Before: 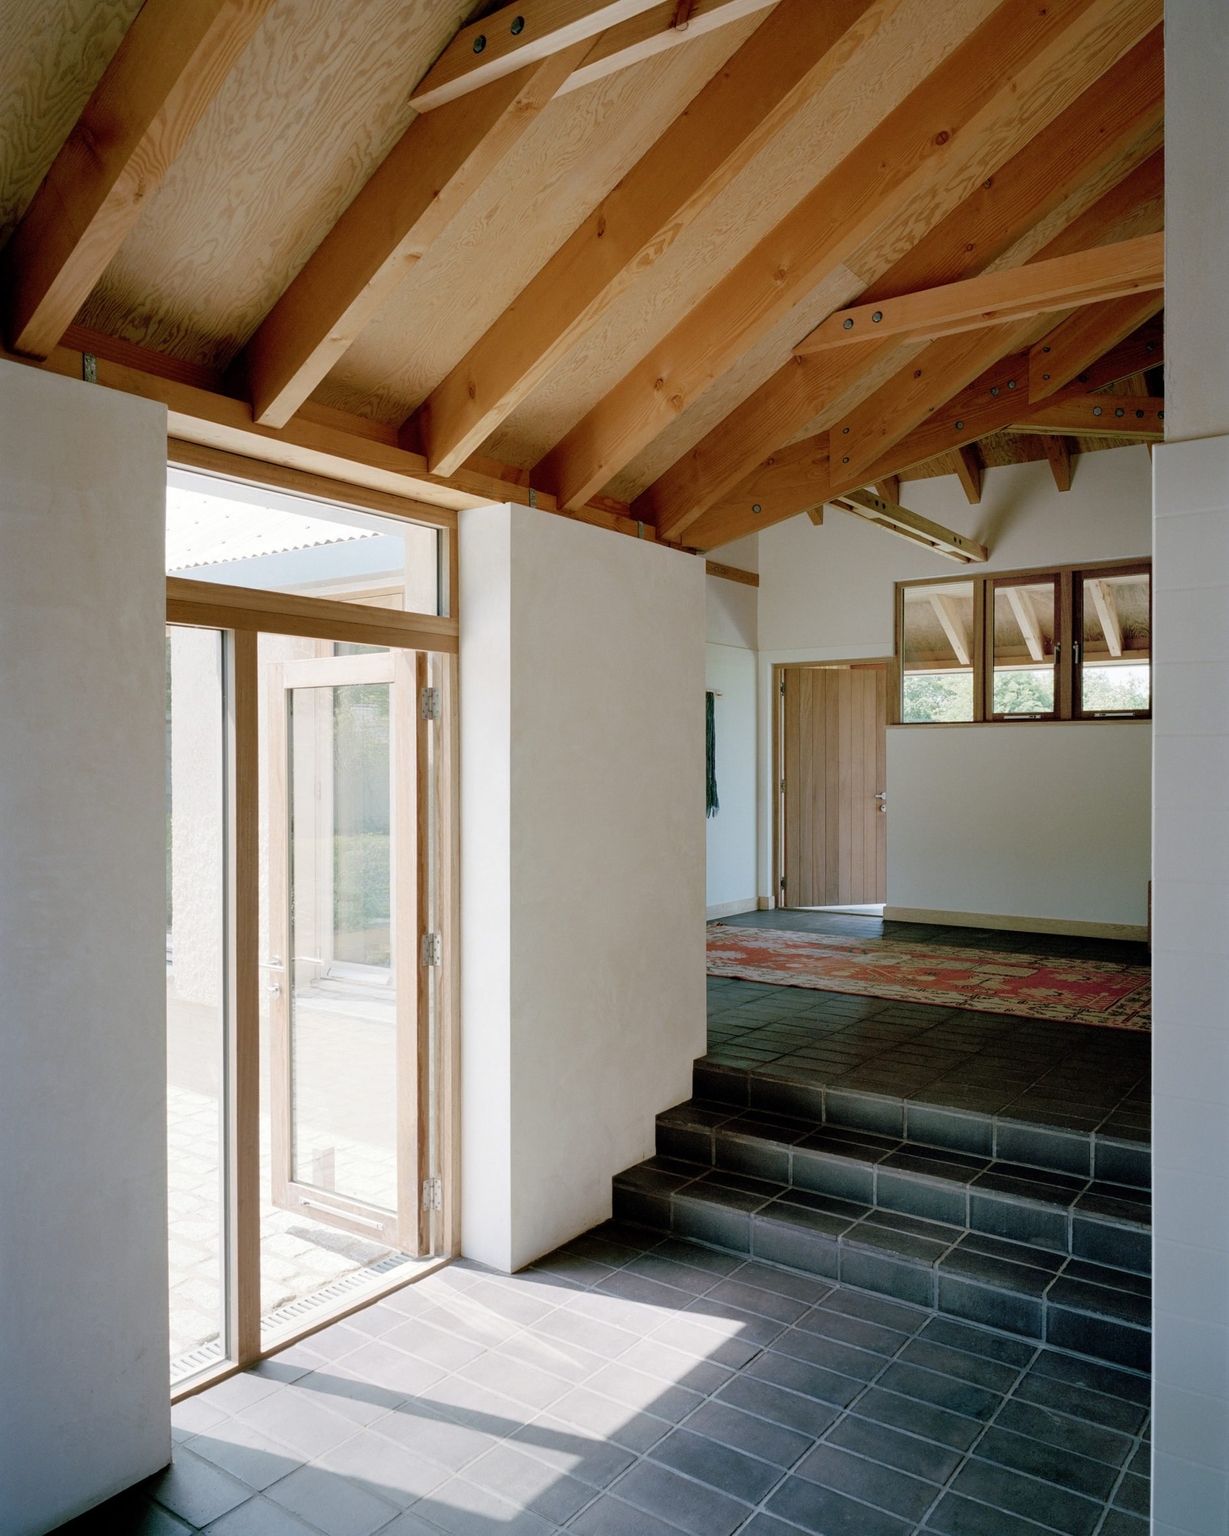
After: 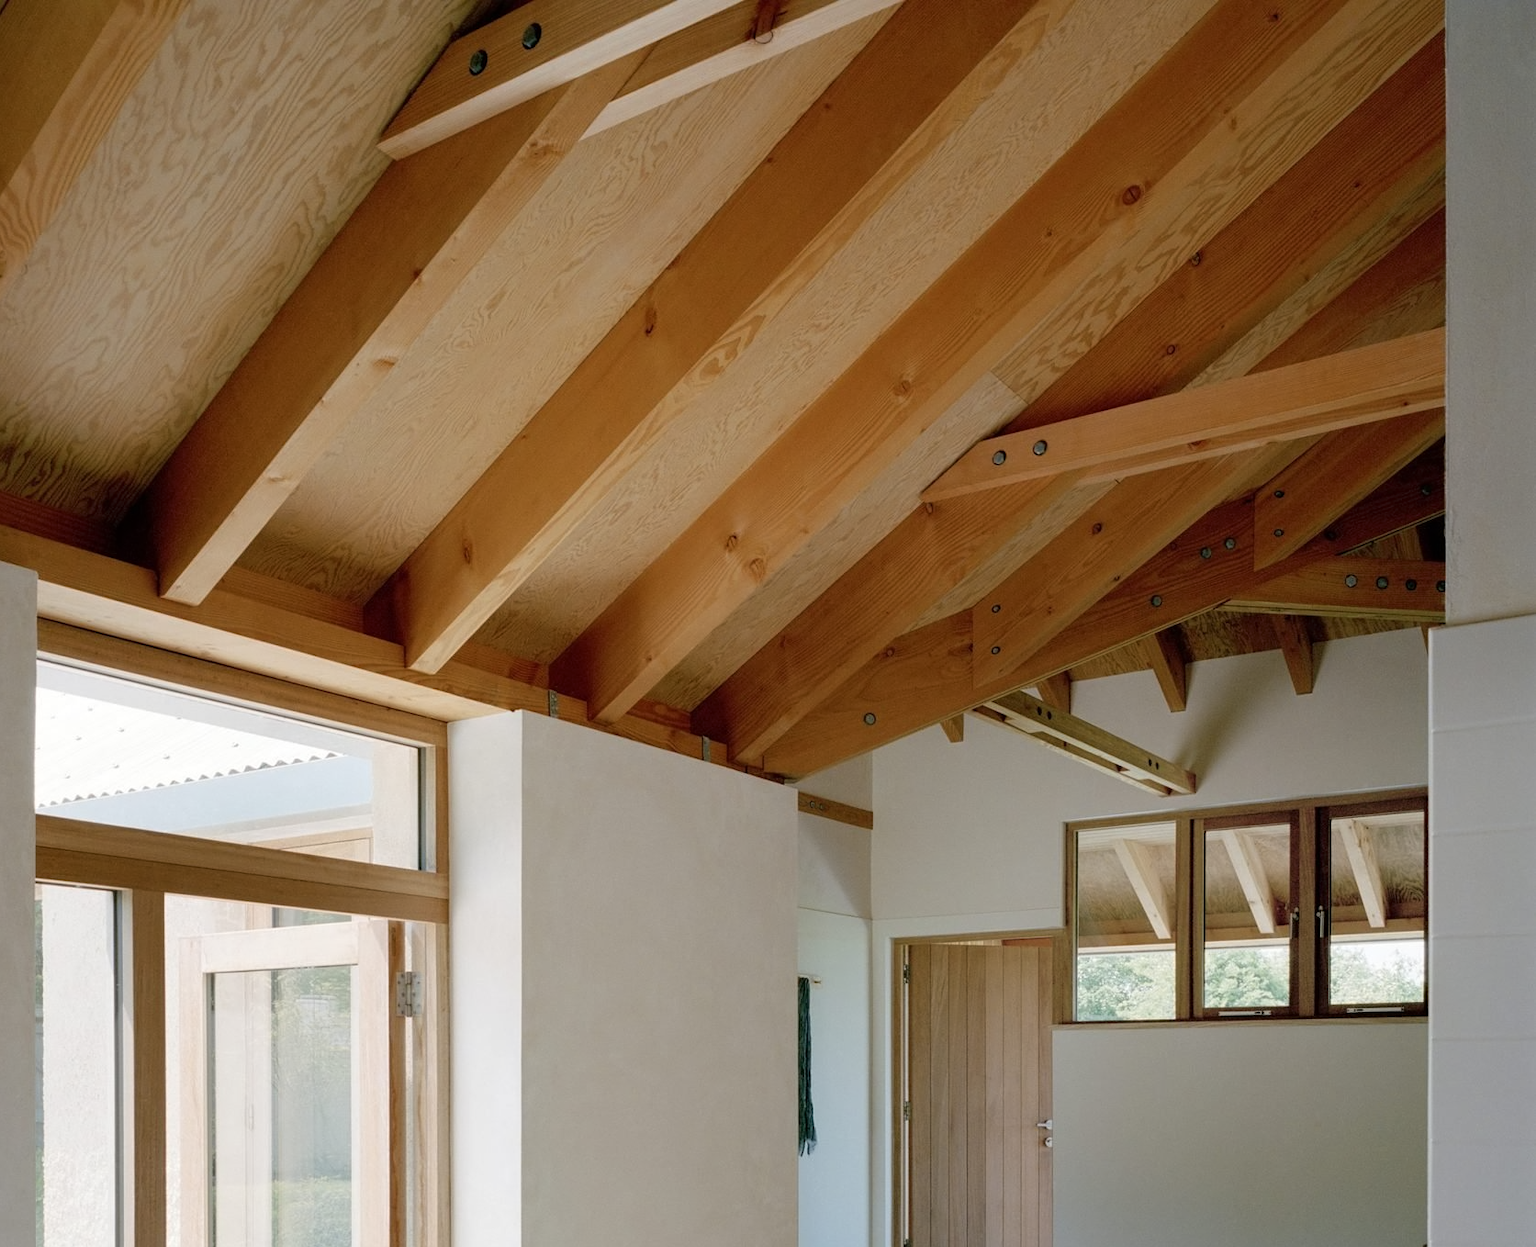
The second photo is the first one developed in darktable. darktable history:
crop and rotate: left 11.496%, bottom 42.495%
contrast equalizer: y [[0.5 ×4, 0.525, 0.667], [0.5 ×6], [0.5 ×6], [0 ×4, 0.042, 0], [0, 0, 0.004, 0.1, 0.191, 0.131]], mix 0.312
